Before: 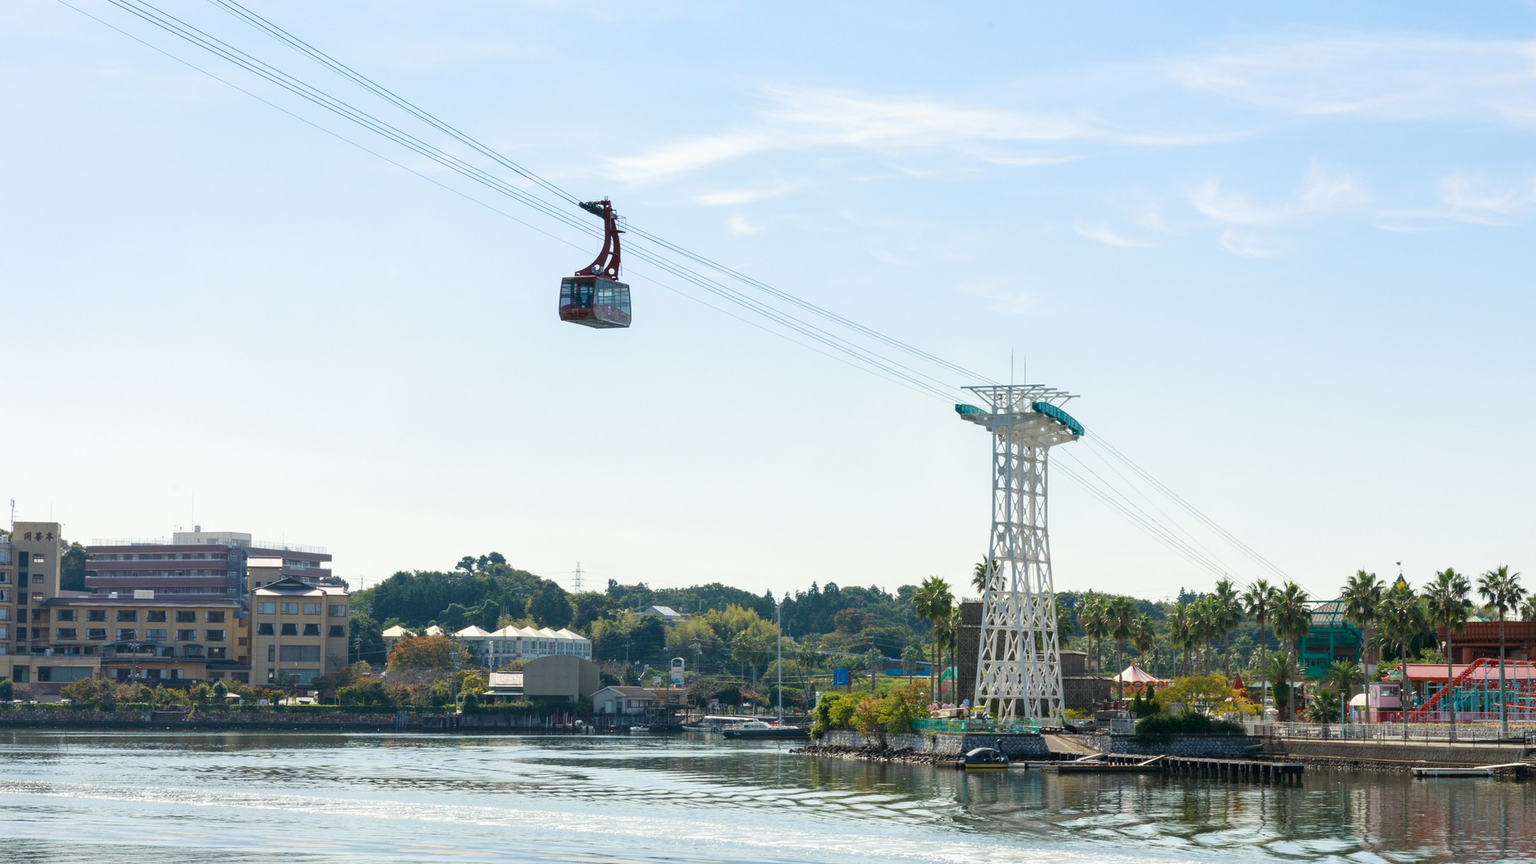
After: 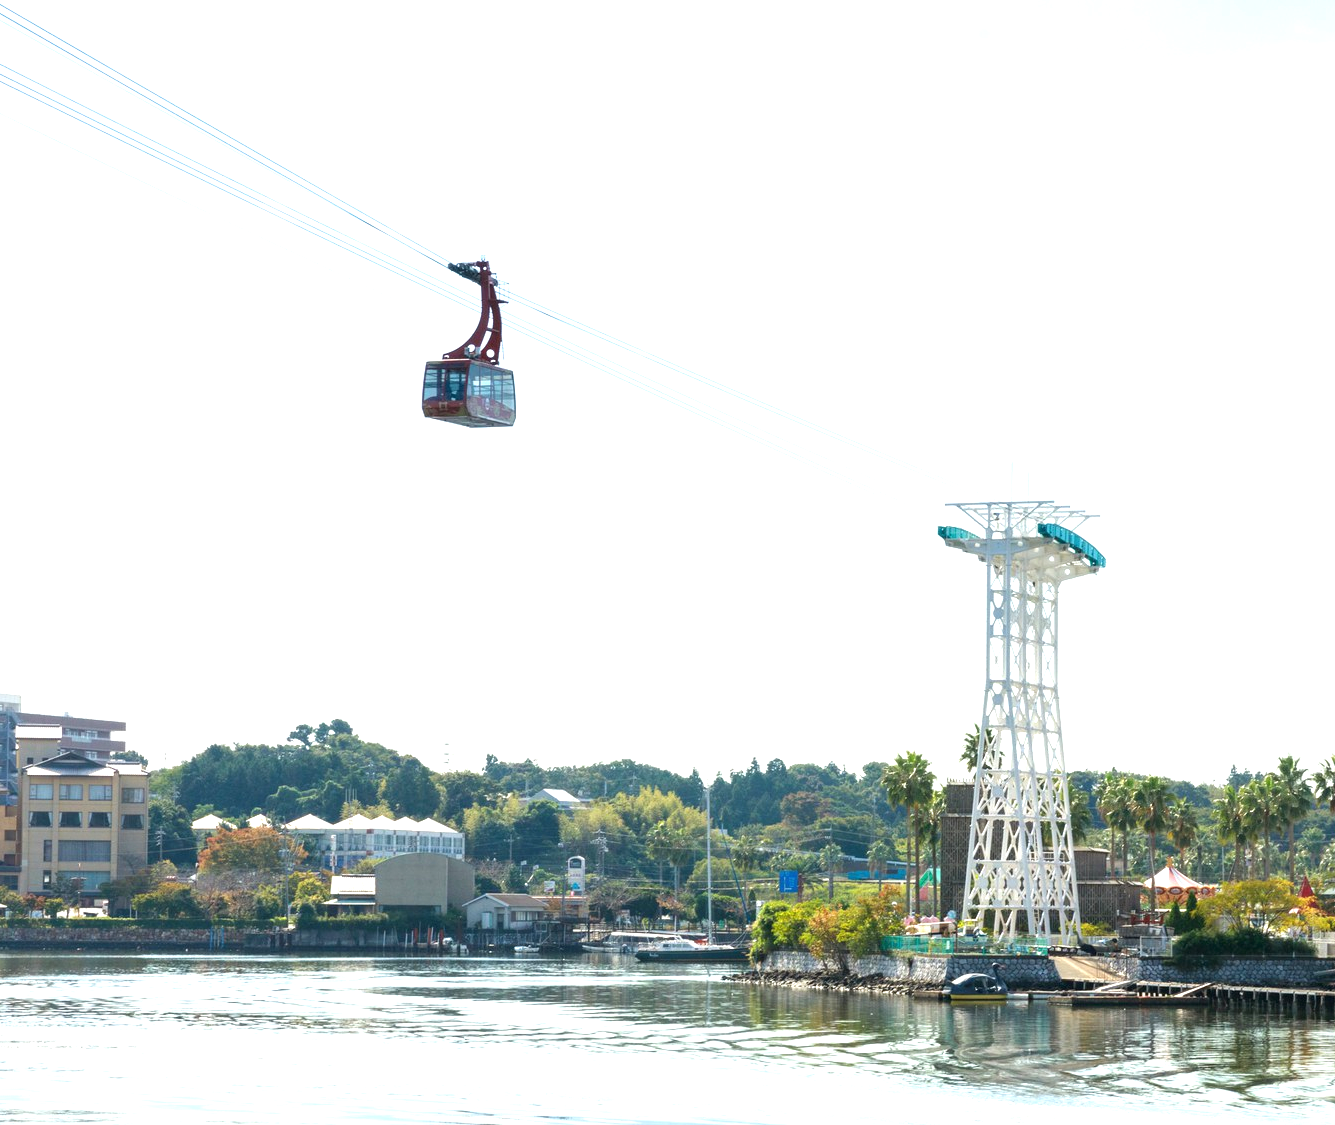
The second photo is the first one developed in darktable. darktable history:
crop and rotate: left 15.318%, right 17.909%
exposure: black level correction 0, exposure 1.024 EV, compensate highlight preservation false
